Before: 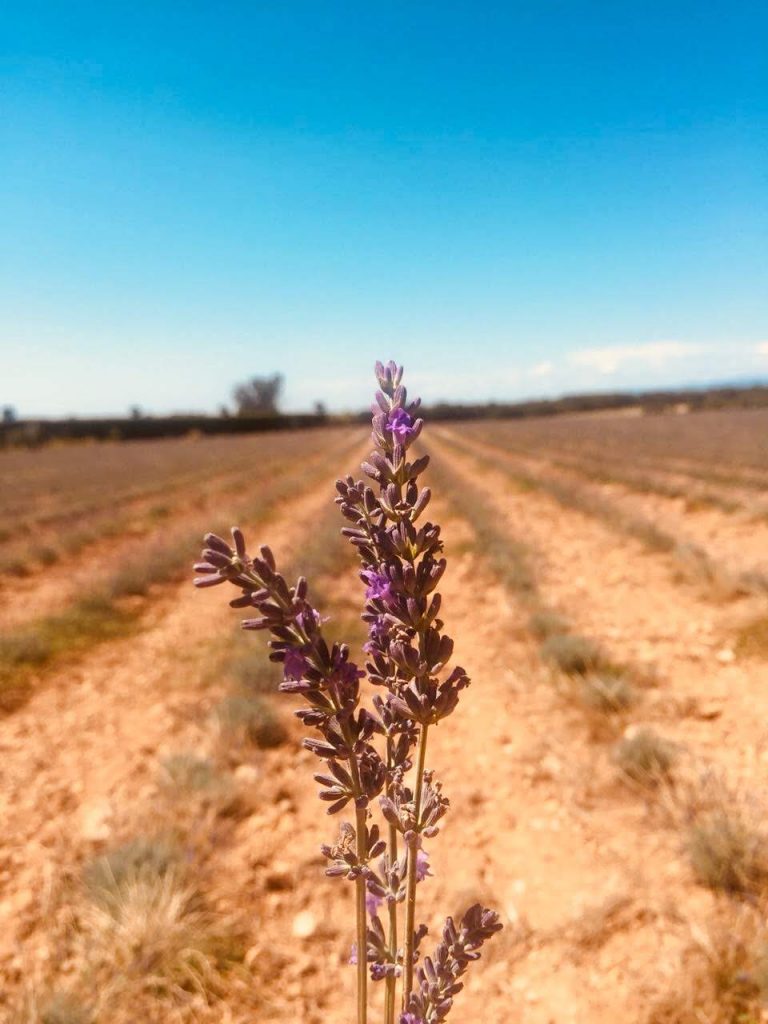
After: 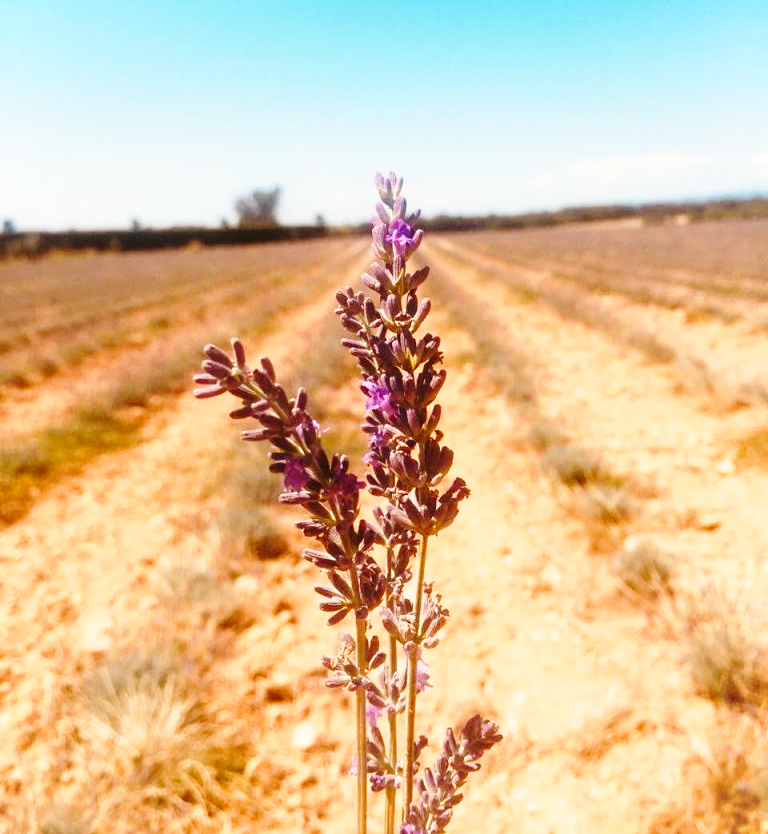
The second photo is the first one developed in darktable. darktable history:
base curve: curves: ch0 [(0, 0) (0.028, 0.03) (0.121, 0.232) (0.46, 0.748) (0.859, 0.968) (1, 1)], preserve colors none
crop and rotate: top 18.507%
vignetting: fall-off start 100%, brightness 0.05, saturation 0
